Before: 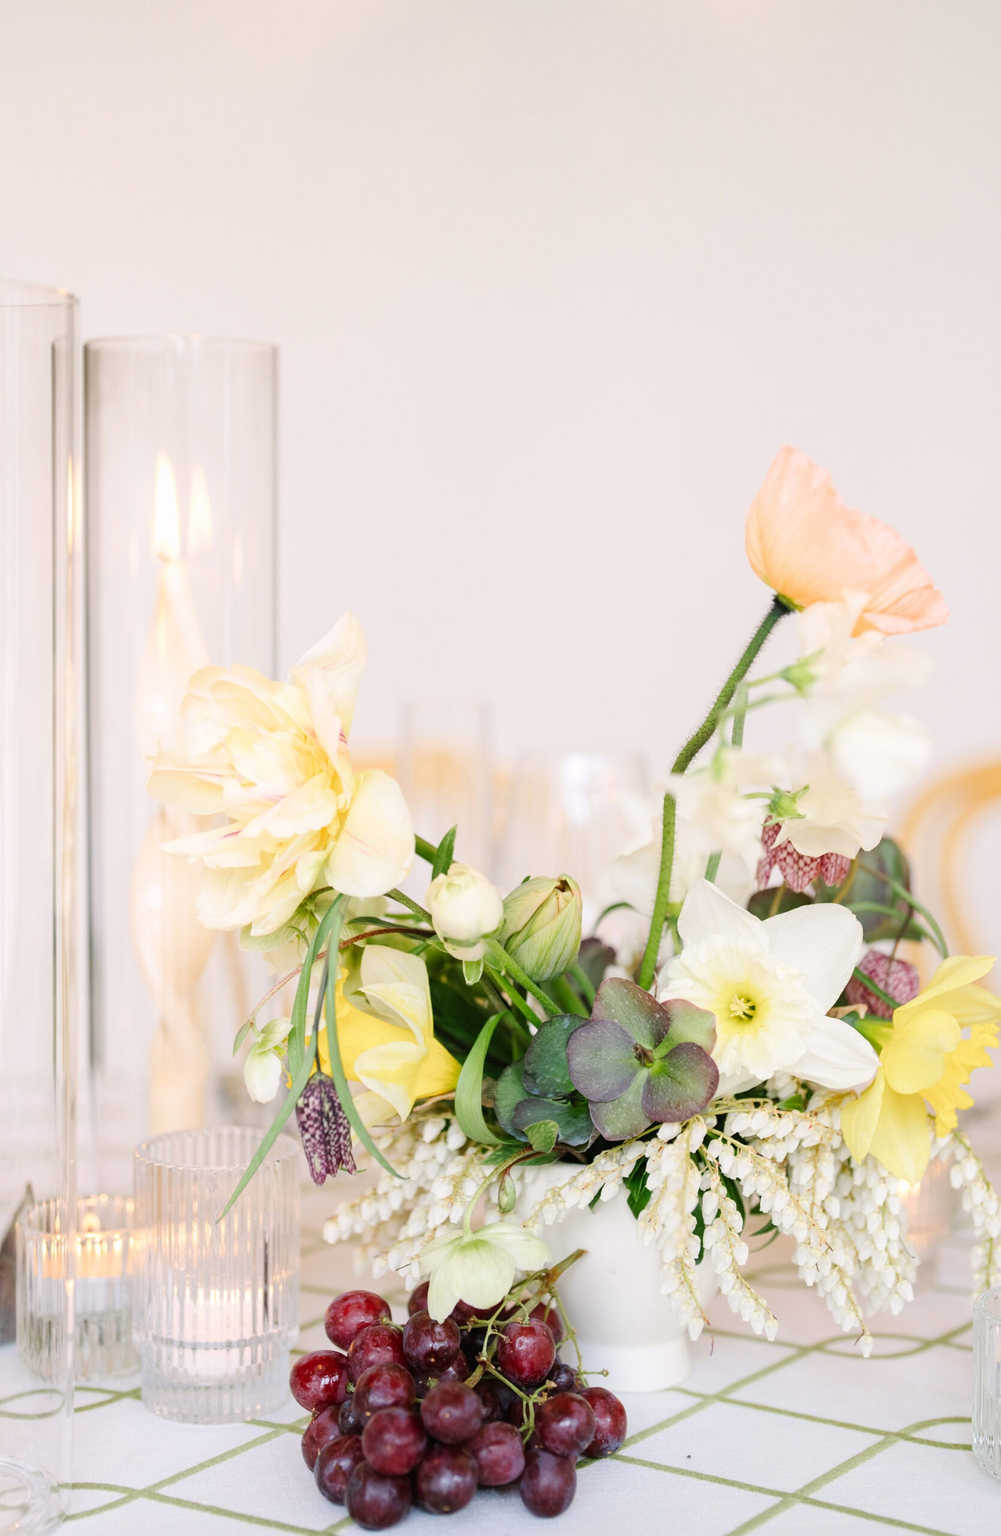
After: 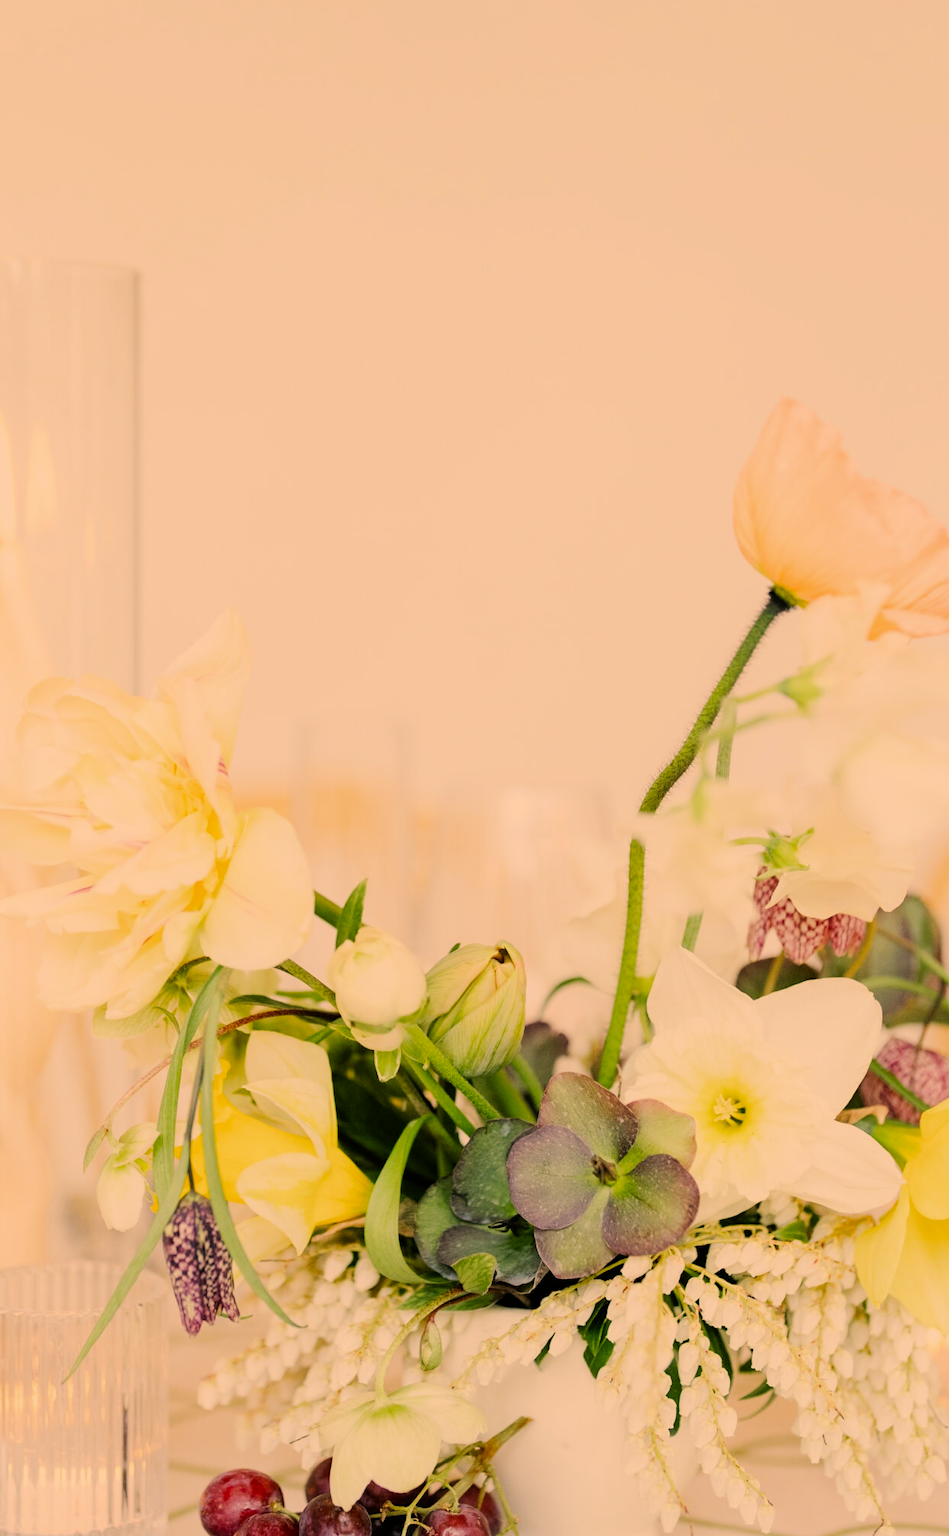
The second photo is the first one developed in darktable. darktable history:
crop: left 16.768%, top 8.653%, right 8.362%, bottom 12.485%
color correction: highlights a* 15, highlights b* 31.55
filmic rgb: black relative exposure -7.65 EV, white relative exposure 4.56 EV, hardness 3.61, contrast 1.106
